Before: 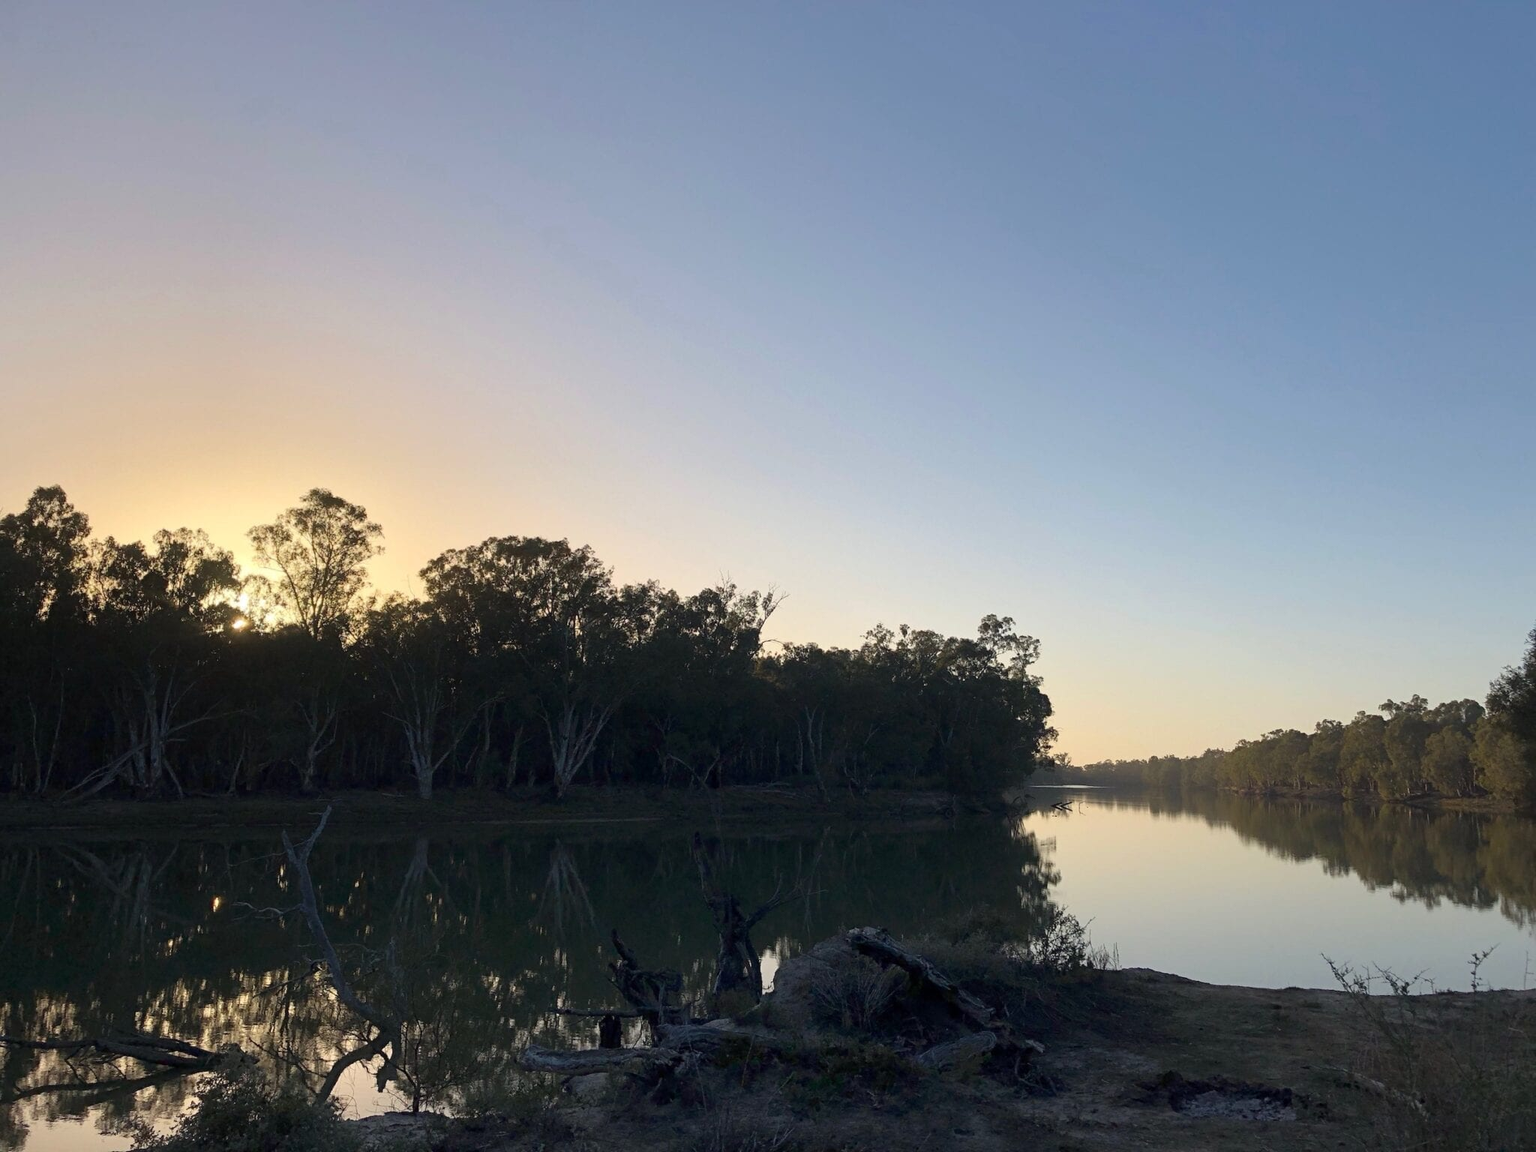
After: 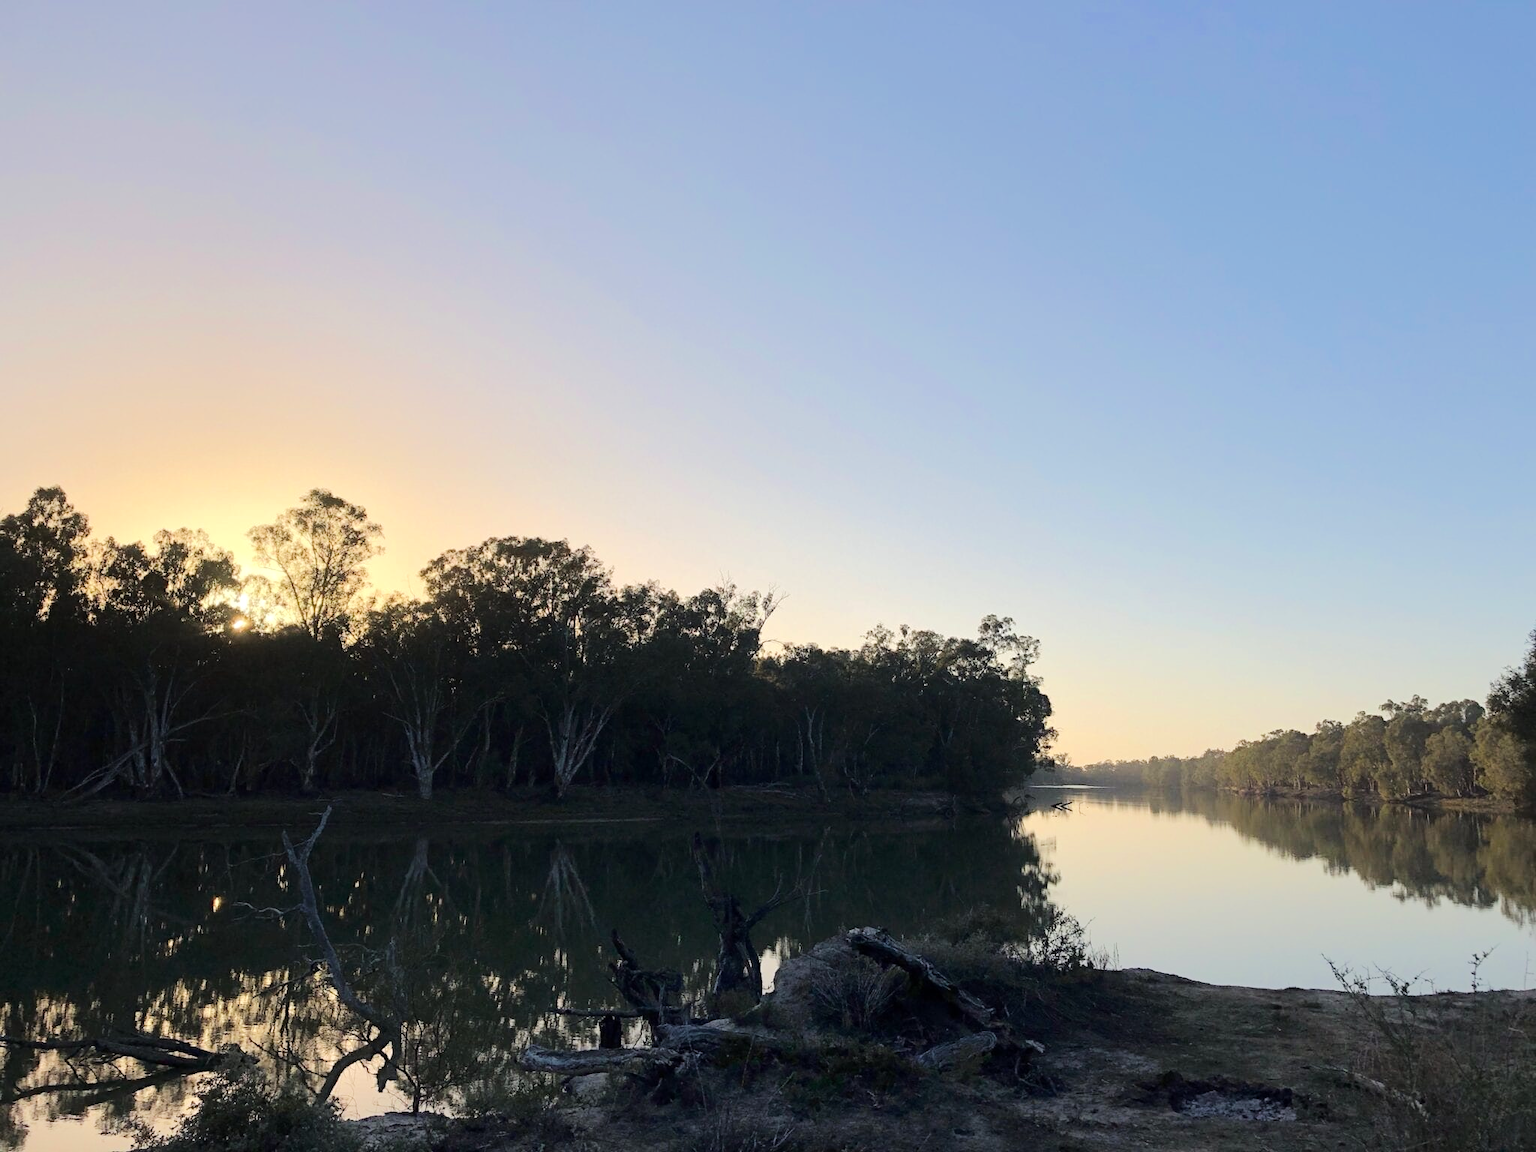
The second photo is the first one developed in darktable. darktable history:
tone equalizer: -7 EV 0.151 EV, -6 EV 0.586 EV, -5 EV 1.12 EV, -4 EV 1.33 EV, -3 EV 1.17 EV, -2 EV 0.6 EV, -1 EV 0.146 EV, edges refinement/feathering 500, mask exposure compensation -1.57 EV, preserve details no
base curve: curves: ch0 [(0, 0) (0.74, 0.67) (1, 1)]
